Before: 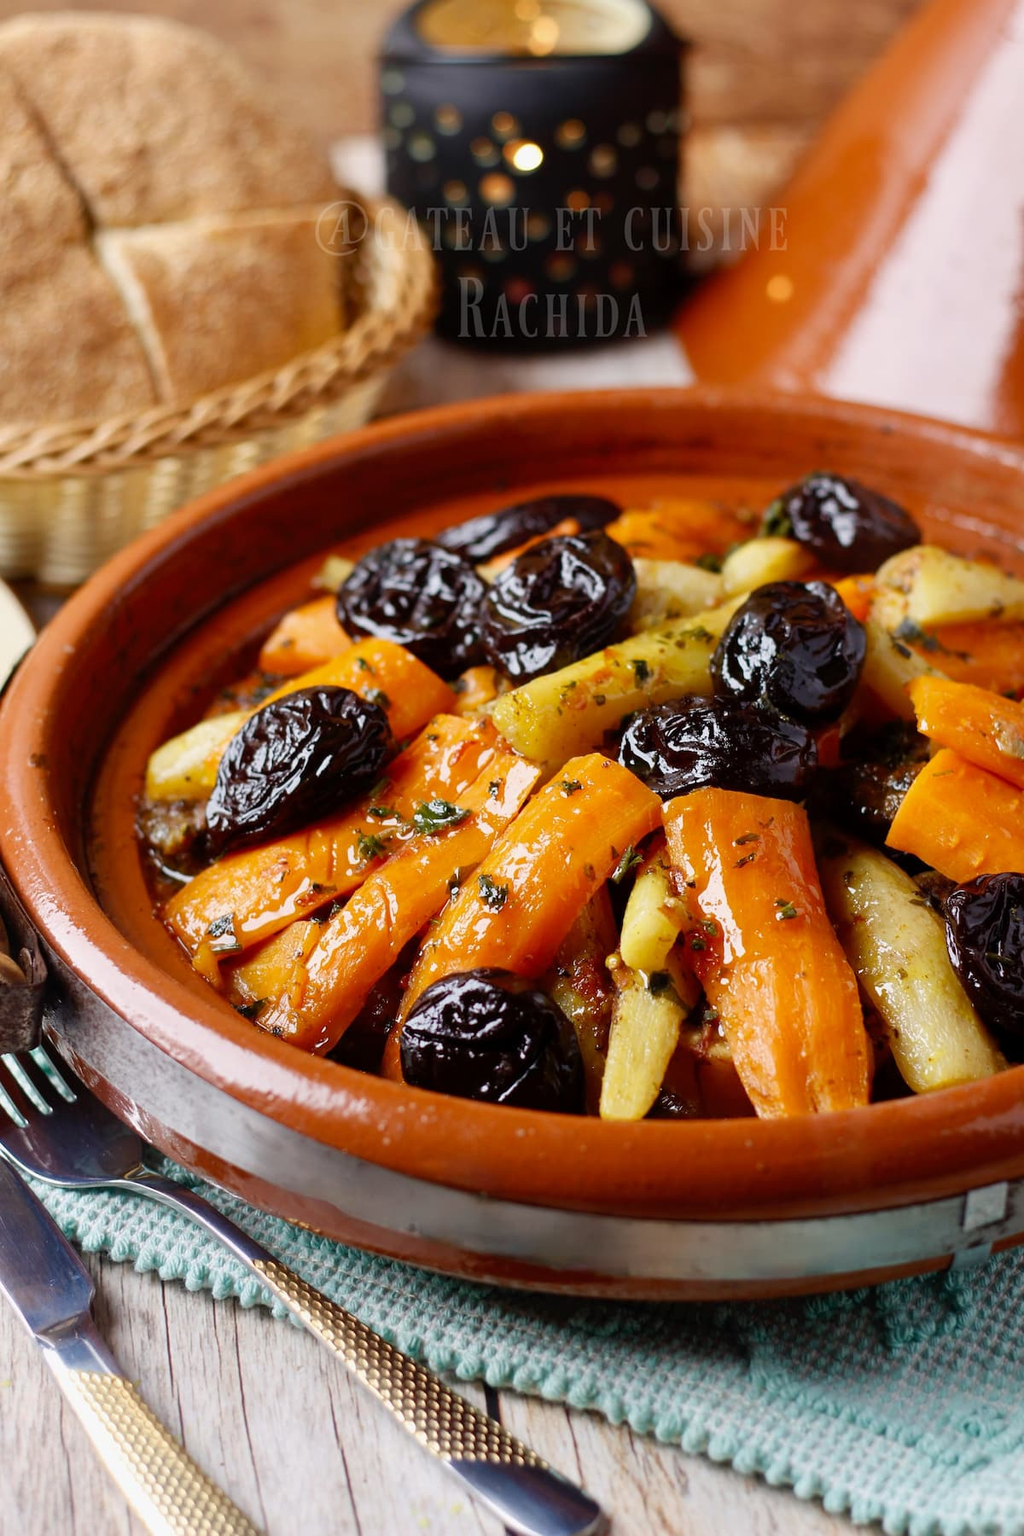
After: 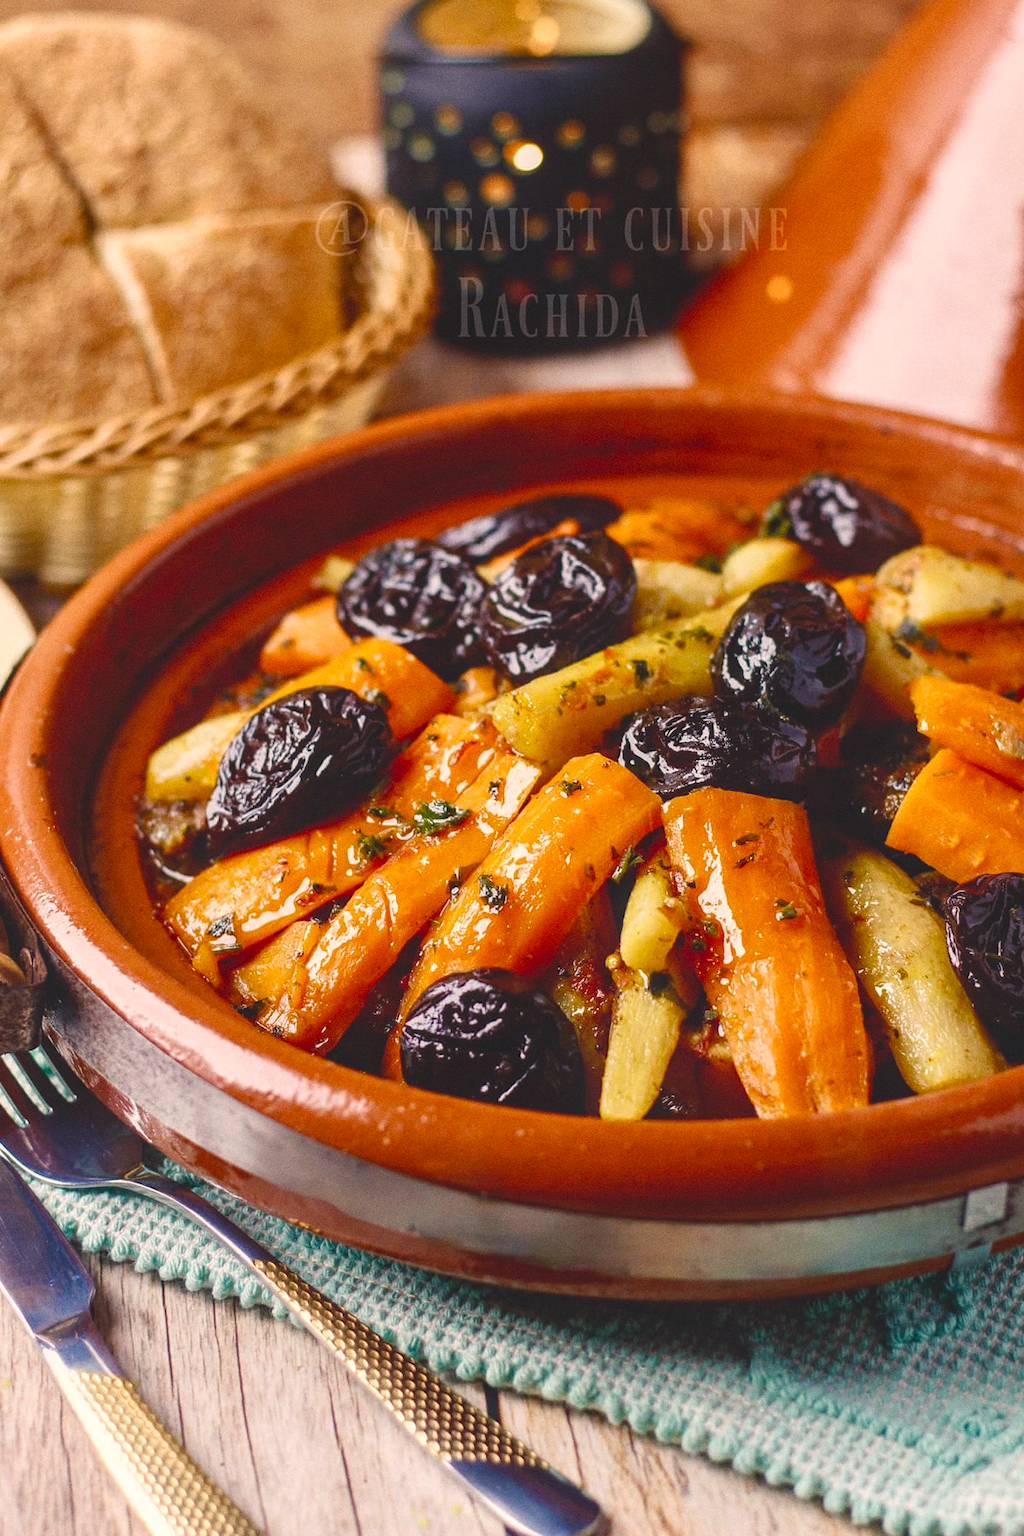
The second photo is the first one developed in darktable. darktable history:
velvia: on, module defaults
grain: coarseness 0.09 ISO
color balance rgb: shadows lift › chroma 2%, shadows lift › hue 247.2°, power › chroma 0.3%, power › hue 25.2°, highlights gain › chroma 3%, highlights gain › hue 60°, global offset › luminance 2%, perceptual saturation grading › global saturation 20%, perceptual saturation grading › highlights -20%, perceptual saturation grading › shadows 30%
local contrast: on, module defaults
